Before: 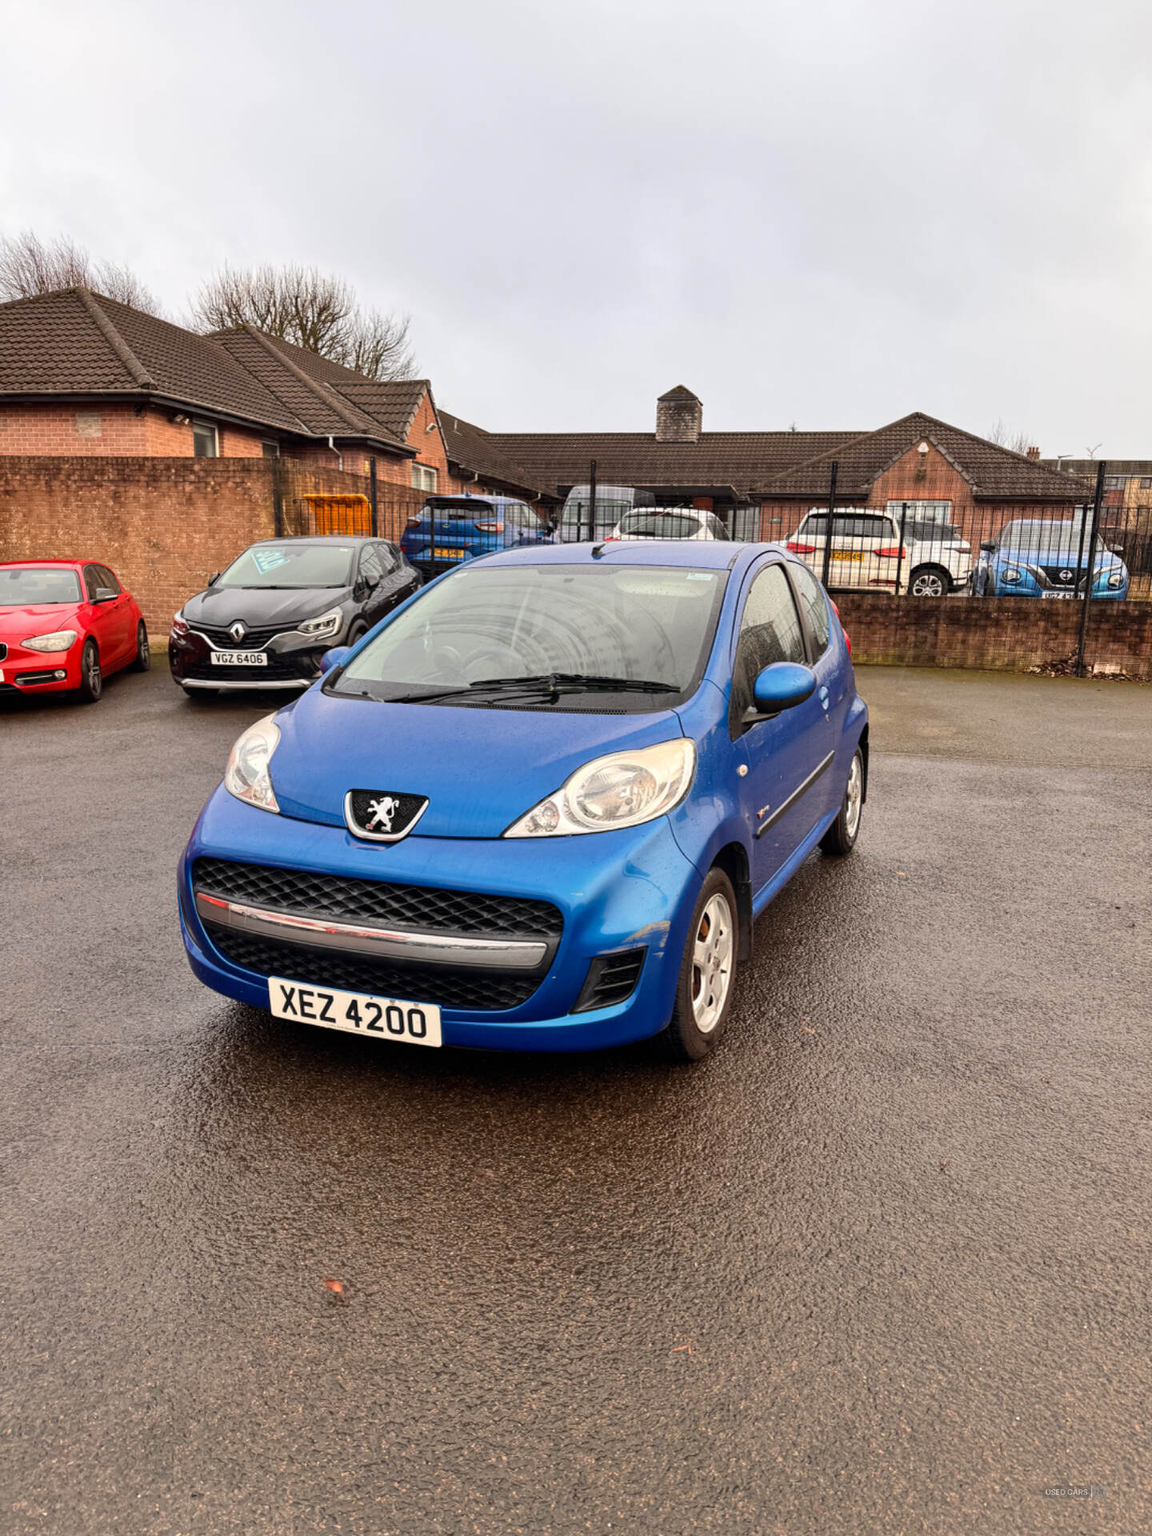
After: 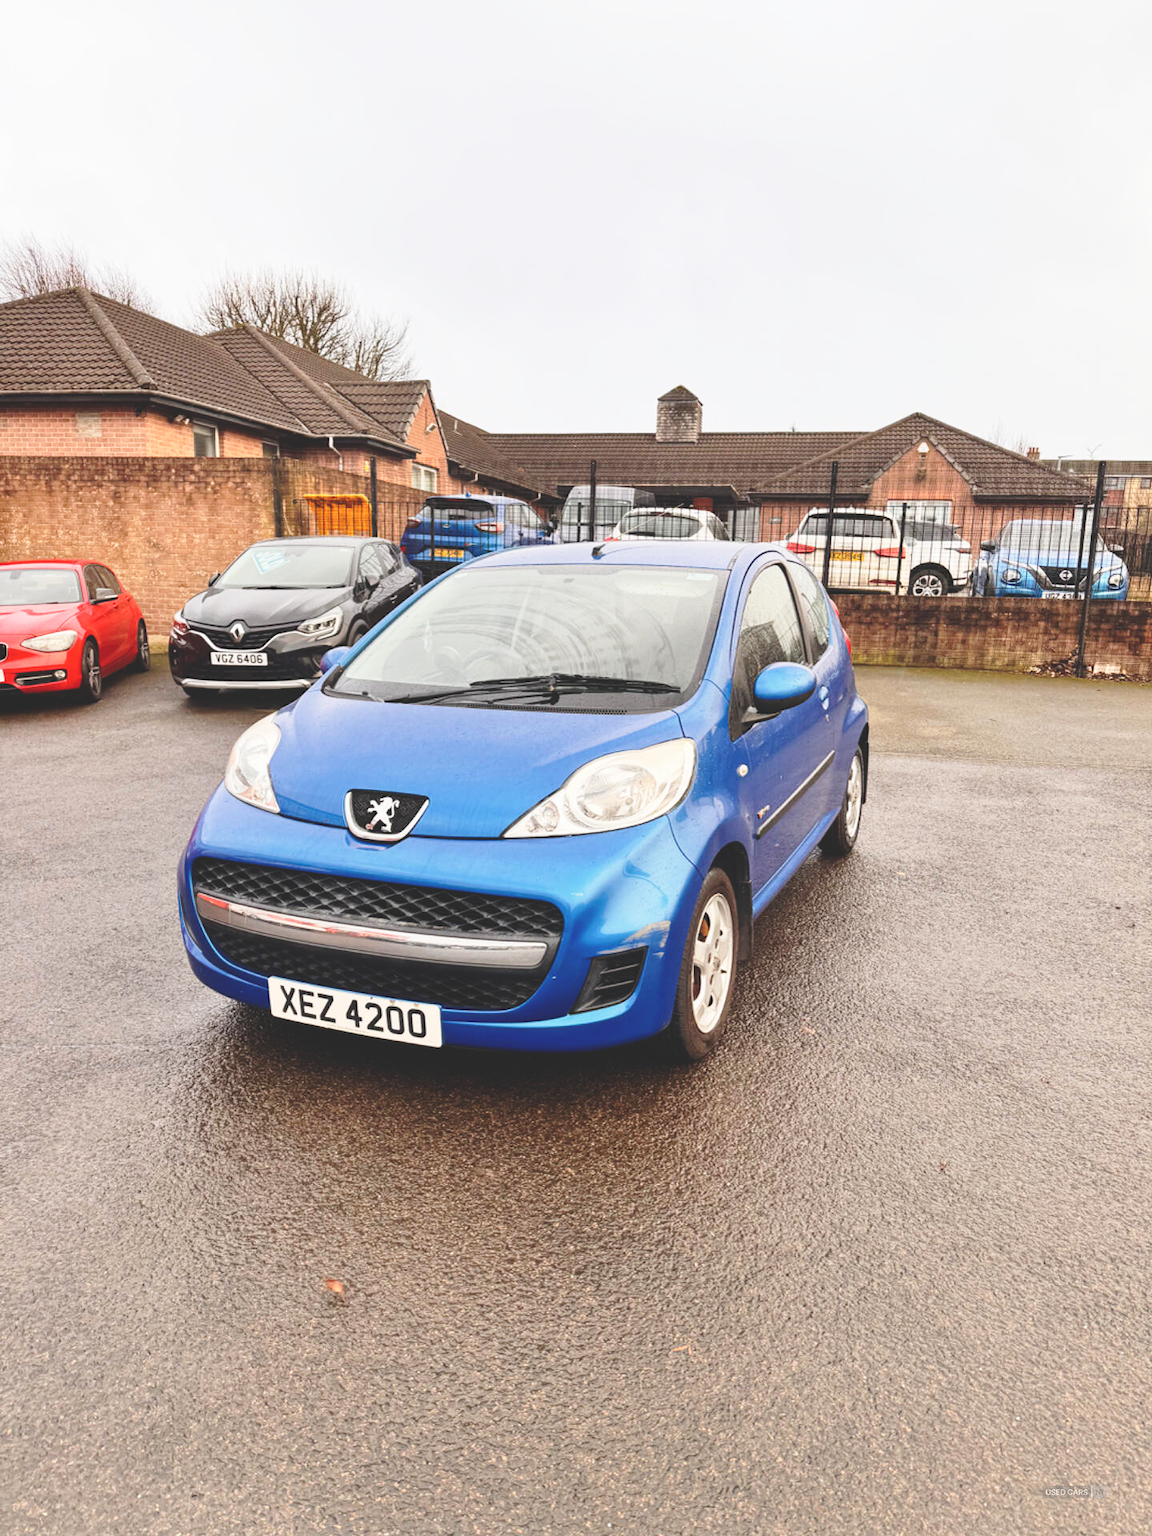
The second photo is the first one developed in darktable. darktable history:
exposure: black level correction -0.025, exposure -0.119 EV, compensate exposure bias true, compensate highlight preservation false
base curve: curves: ch0 [(0, 0) (0.028, 0.03) (0.121, 0.232) (0.46, 0.748) (0.859, 0.968) (1, 1)], preserve colors none
